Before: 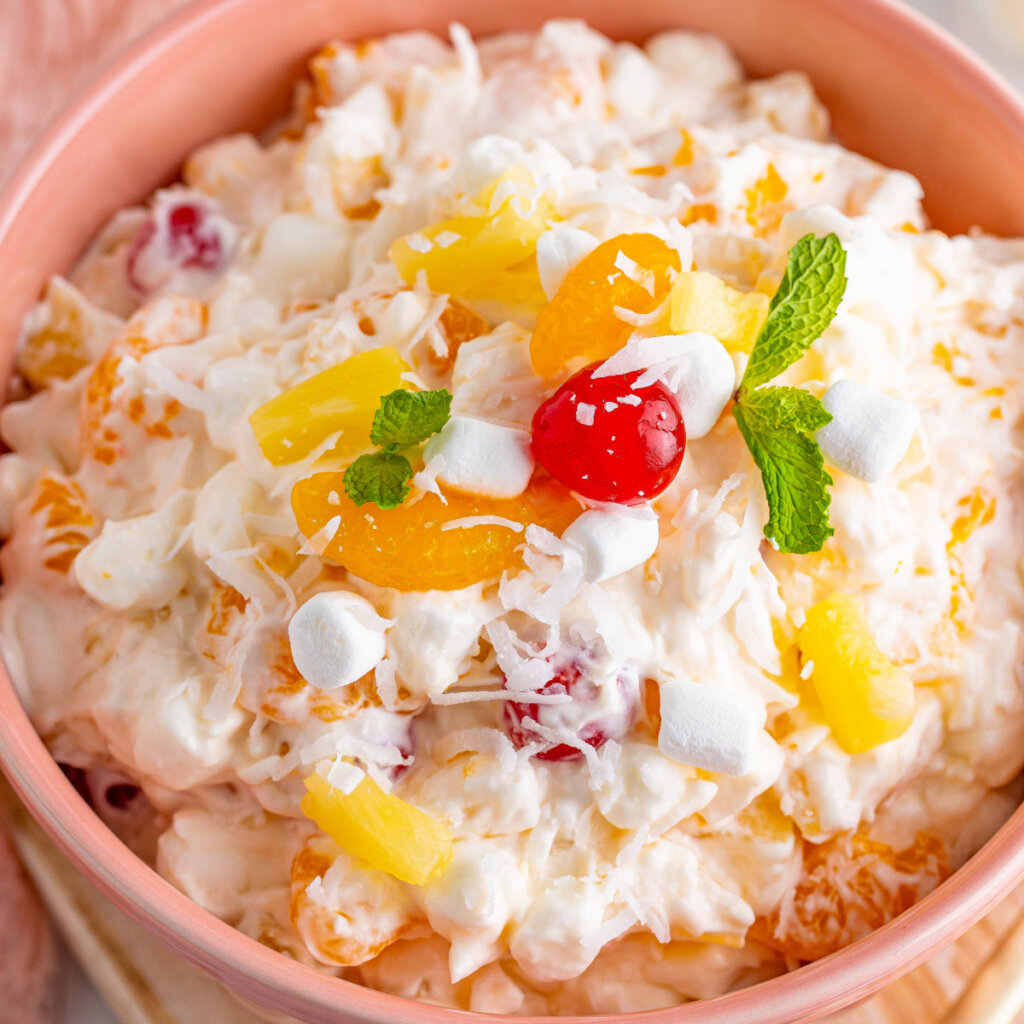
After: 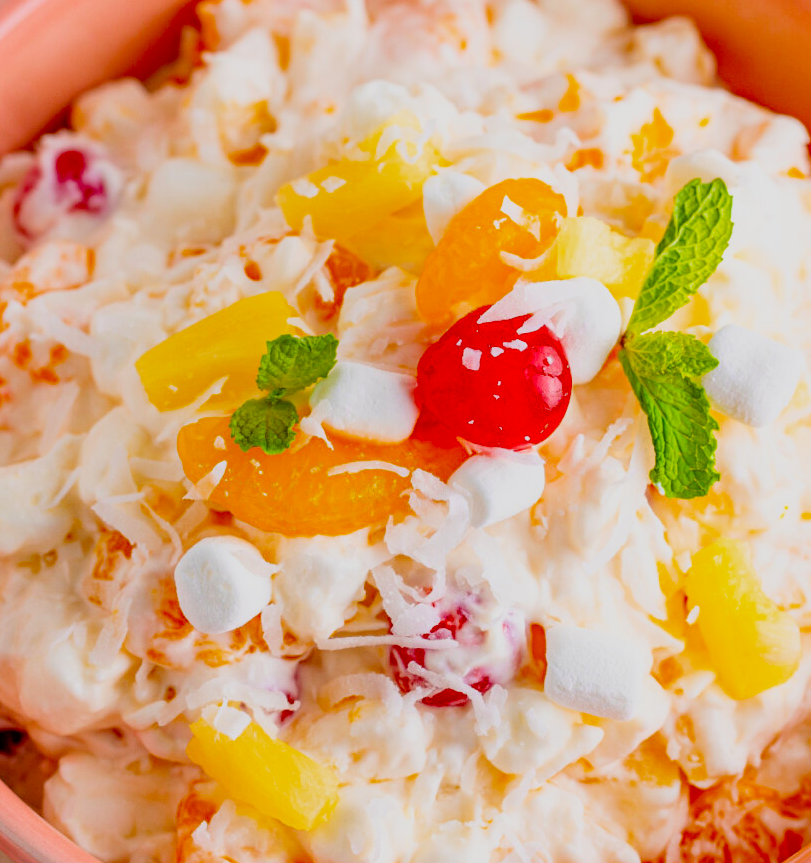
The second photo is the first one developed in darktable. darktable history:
filmic rgb: black relative exposure -7.75 EV, white relative exposure 4.4 EV, threshold 3 EV, target black luminance 0%, hardness 3.76, latitude 50.51%, contrast 1.074, highlights saturation mix 10%, shadows ↔ highlights balance -0.22%, color science v4 (2020), enable highlight reconstruction true
color zones: curves: ch1 [(0.25, 0.5) (0.747, 0.71)]
crop: left 11.225%, top 5.381%, right 9.565%, bottom 10.314%
